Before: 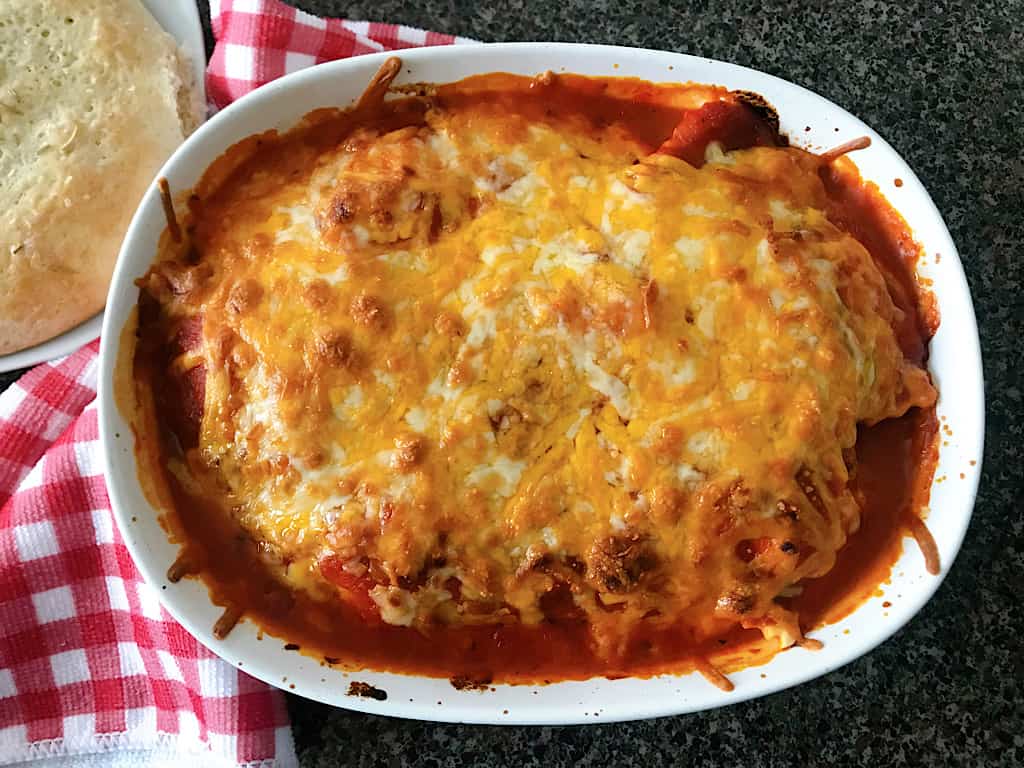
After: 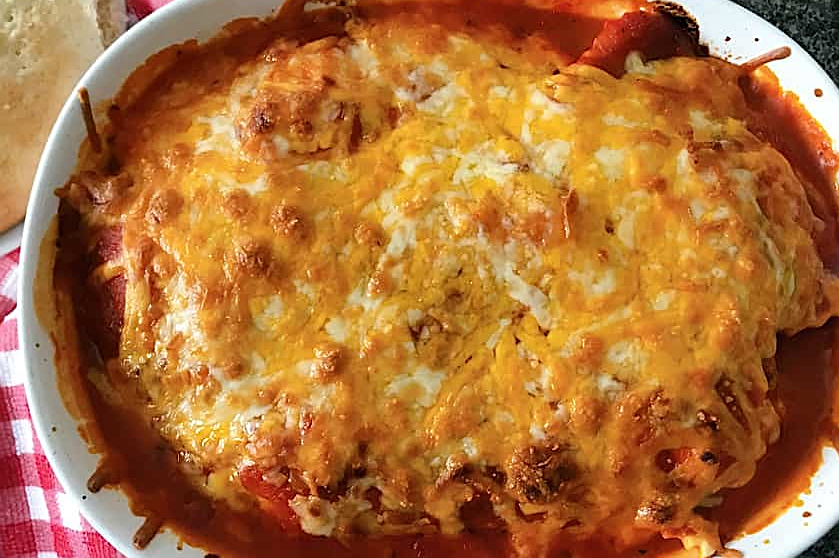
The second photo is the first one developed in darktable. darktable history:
shadows and highlights: shadows 40, highlights -54, highlights color adjustment 46%, low approximation 0.01, soften with gaussian
sharpen: on, module defaults
crop: left 7.856%, top 11.836%, right 10.12%, bottom 15.387%
